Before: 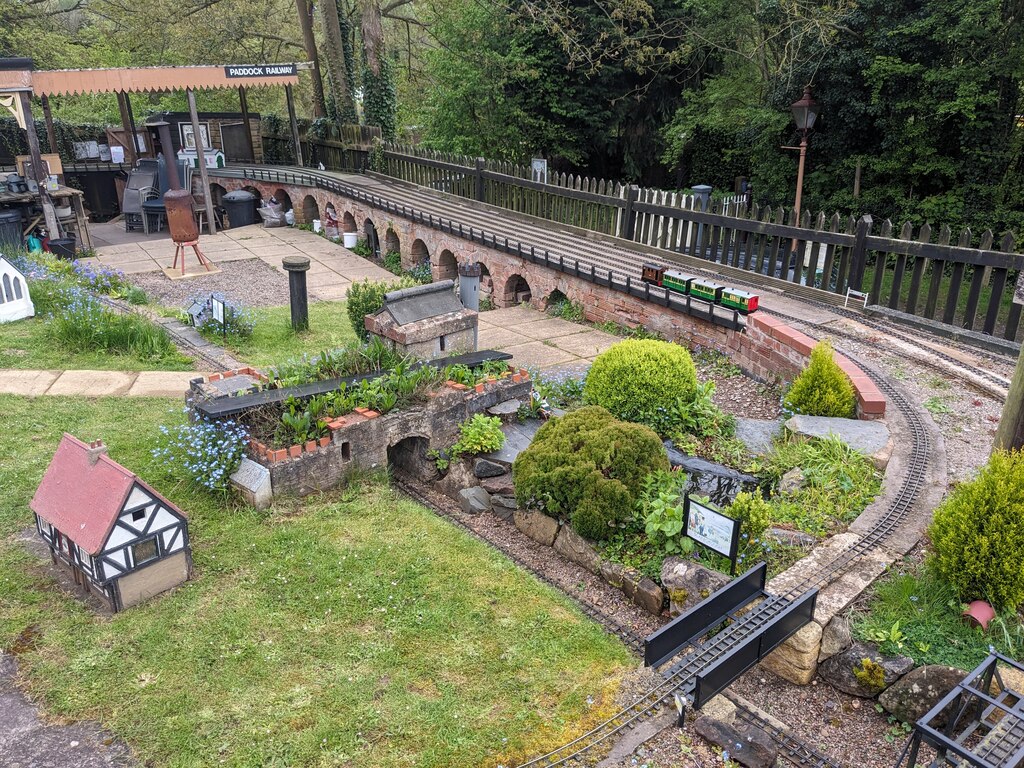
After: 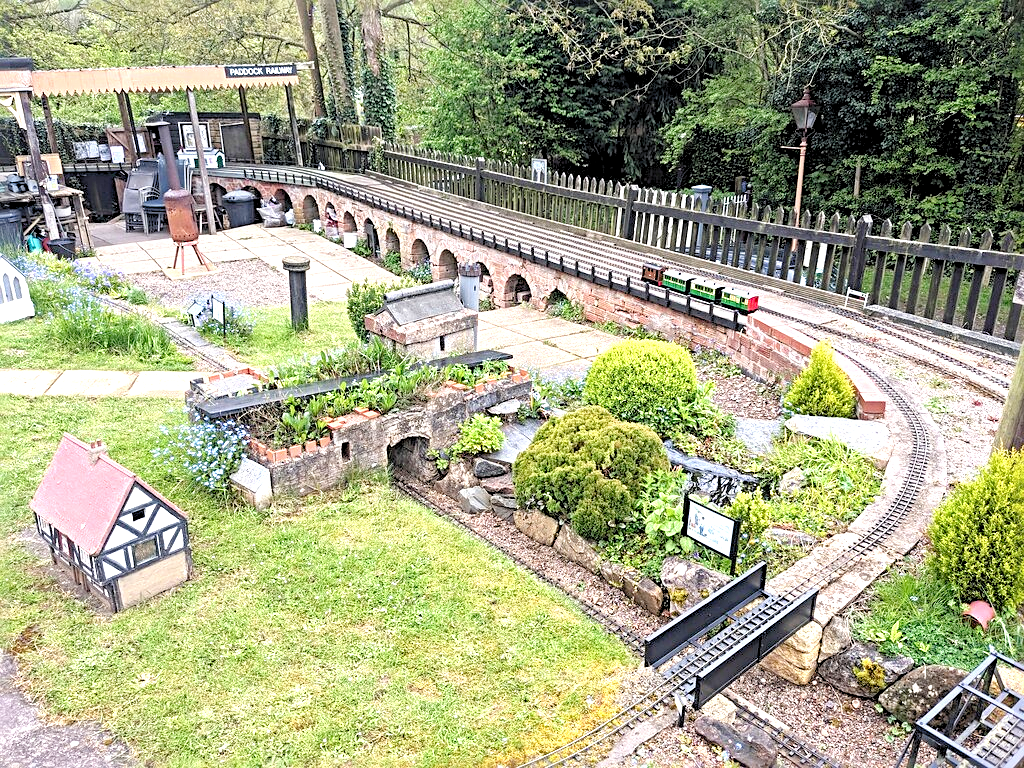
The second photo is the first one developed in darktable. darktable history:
levels: levels [0.036, 0.364, 0.827]
shadows and highlights: radius 45.98, white point adjustment 6.63, compress 79.46%, soften with gaussian
sharpen: radius 3.999
contrast brightness saturation: saturation -0.057
